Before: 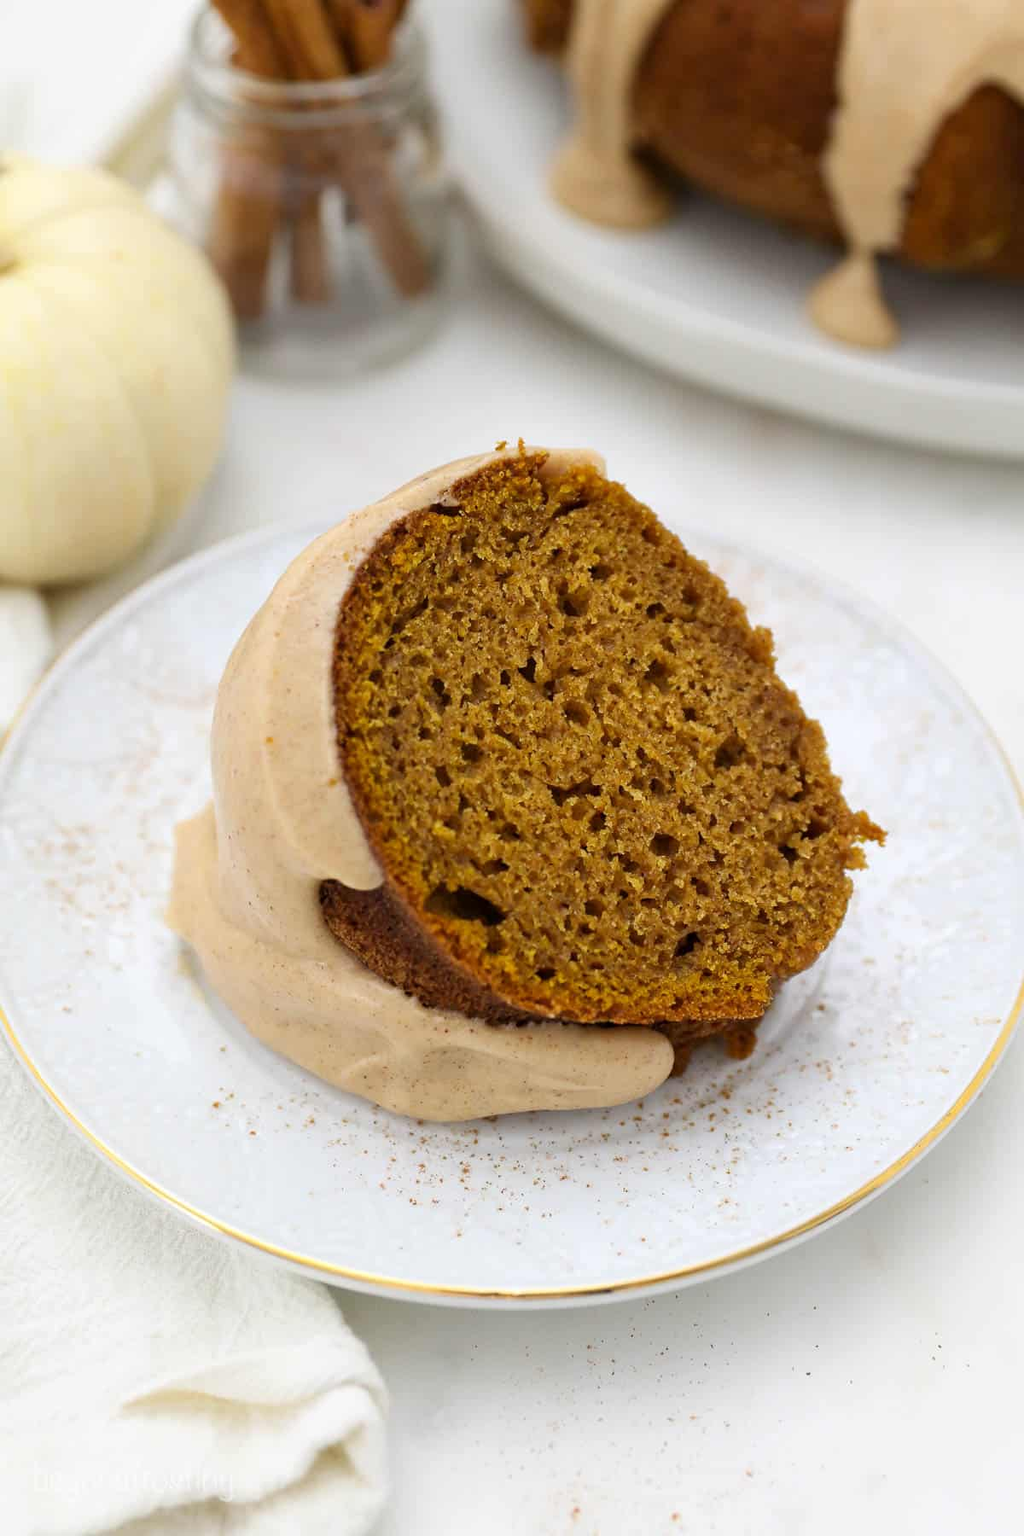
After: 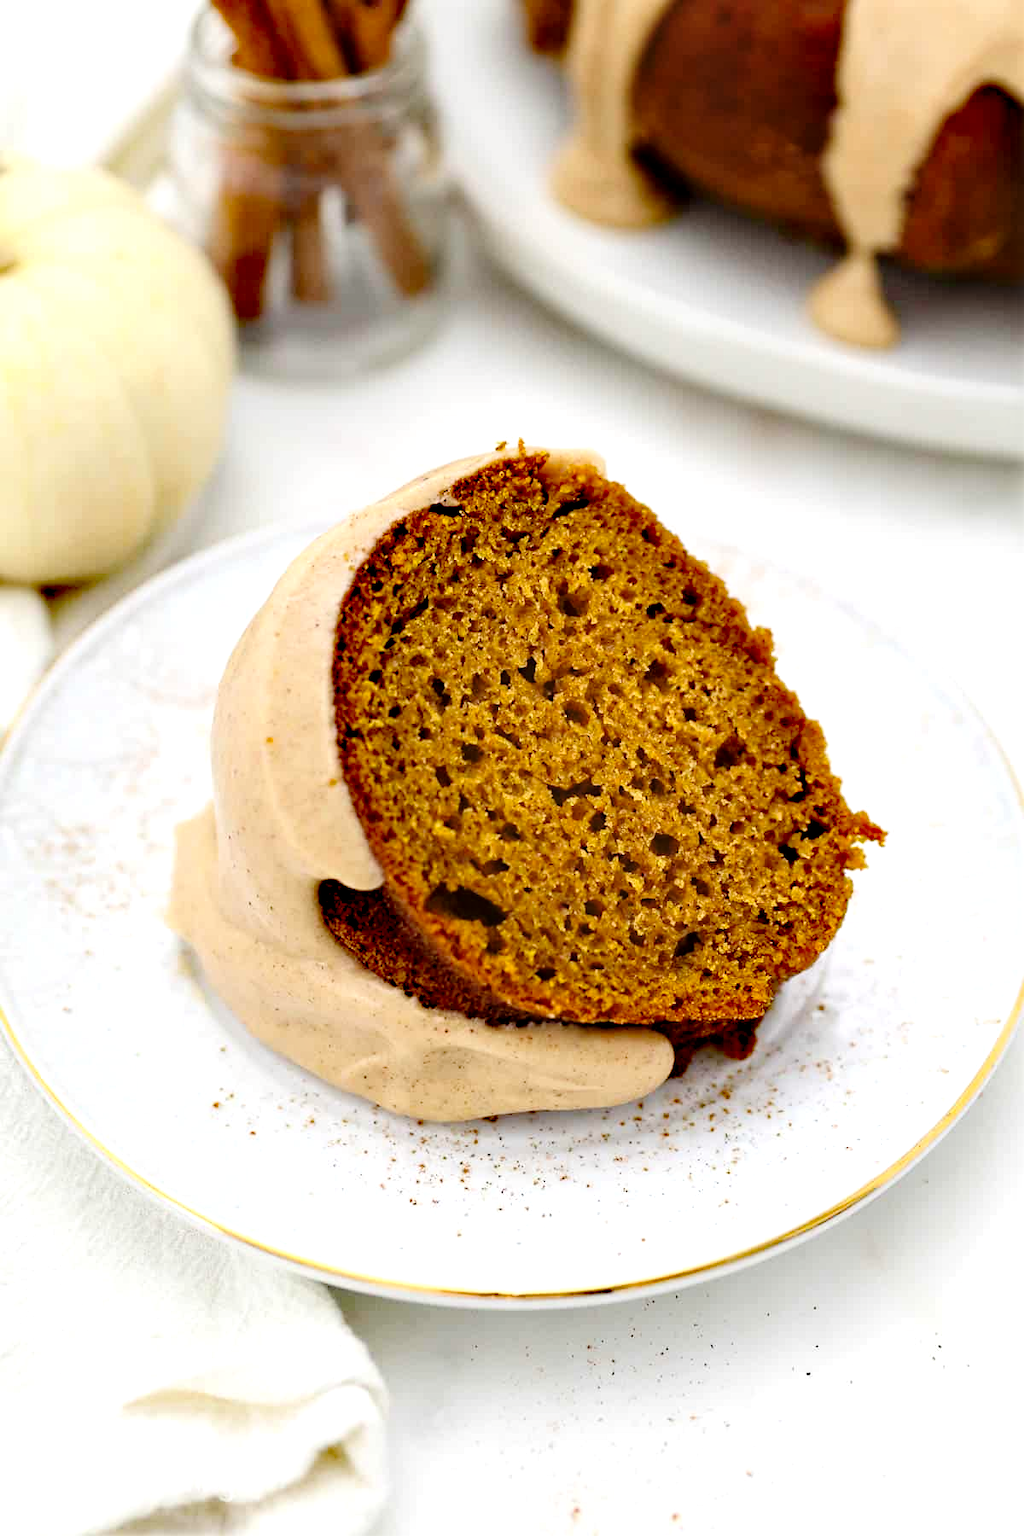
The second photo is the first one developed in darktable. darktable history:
base curve: curves: ch0 [(0, 0) (0.073, 0.04) (0.157, 0.139) (0.492, 0.492) (0.758, 0.758) (1, 1)], fusion 1, preserve colors none
